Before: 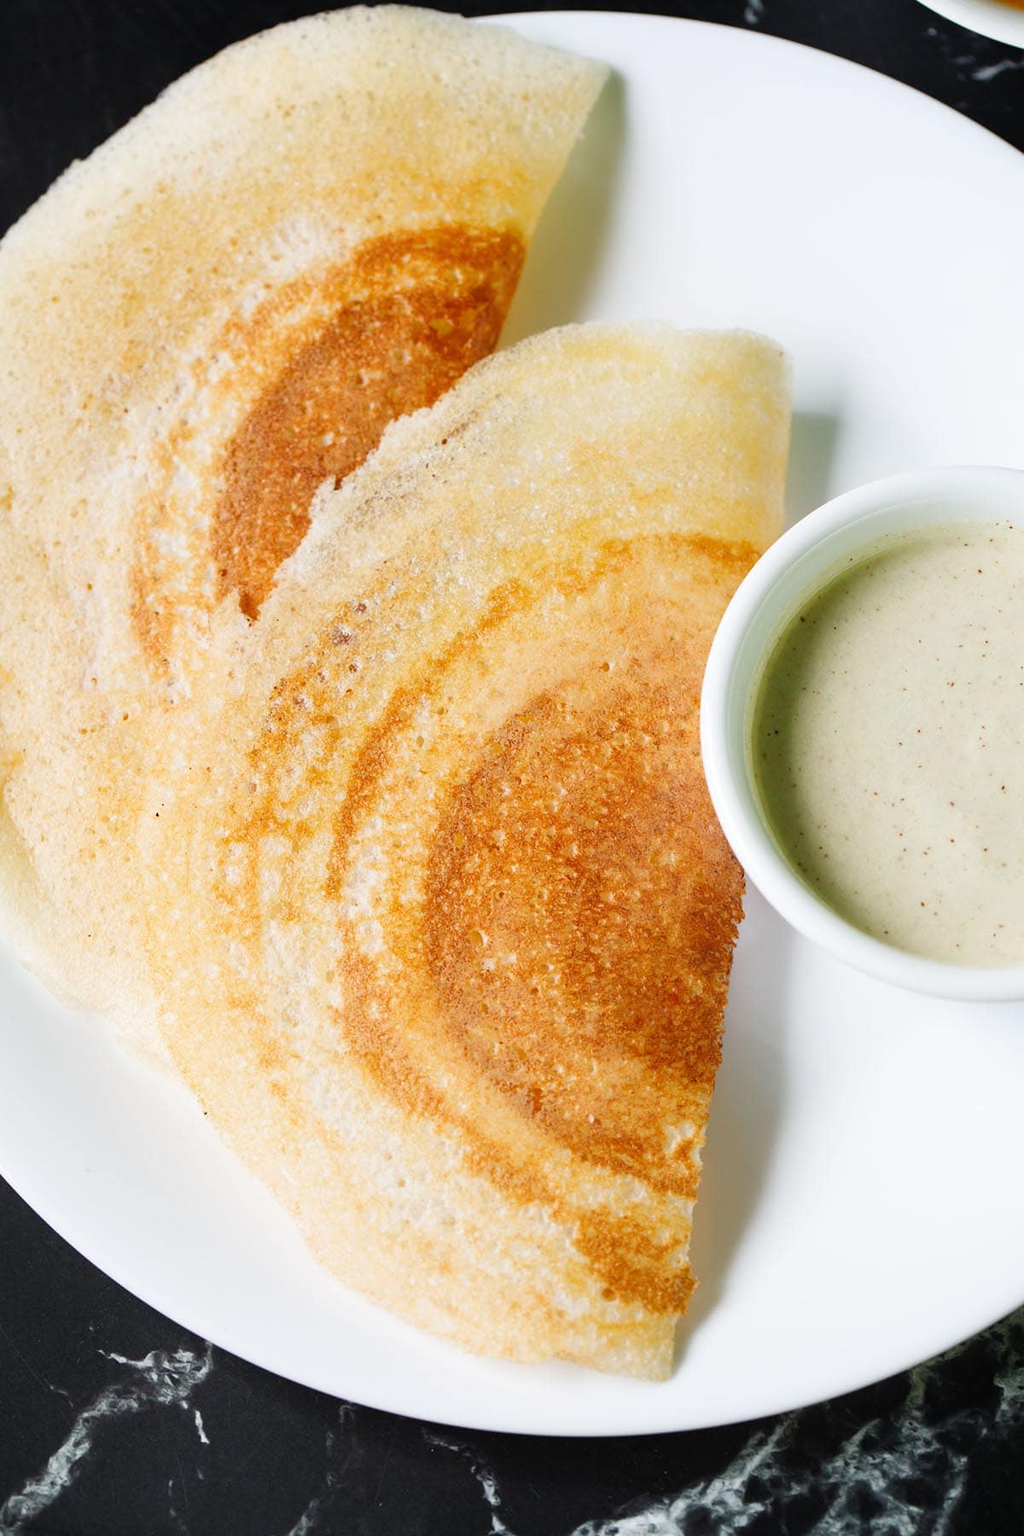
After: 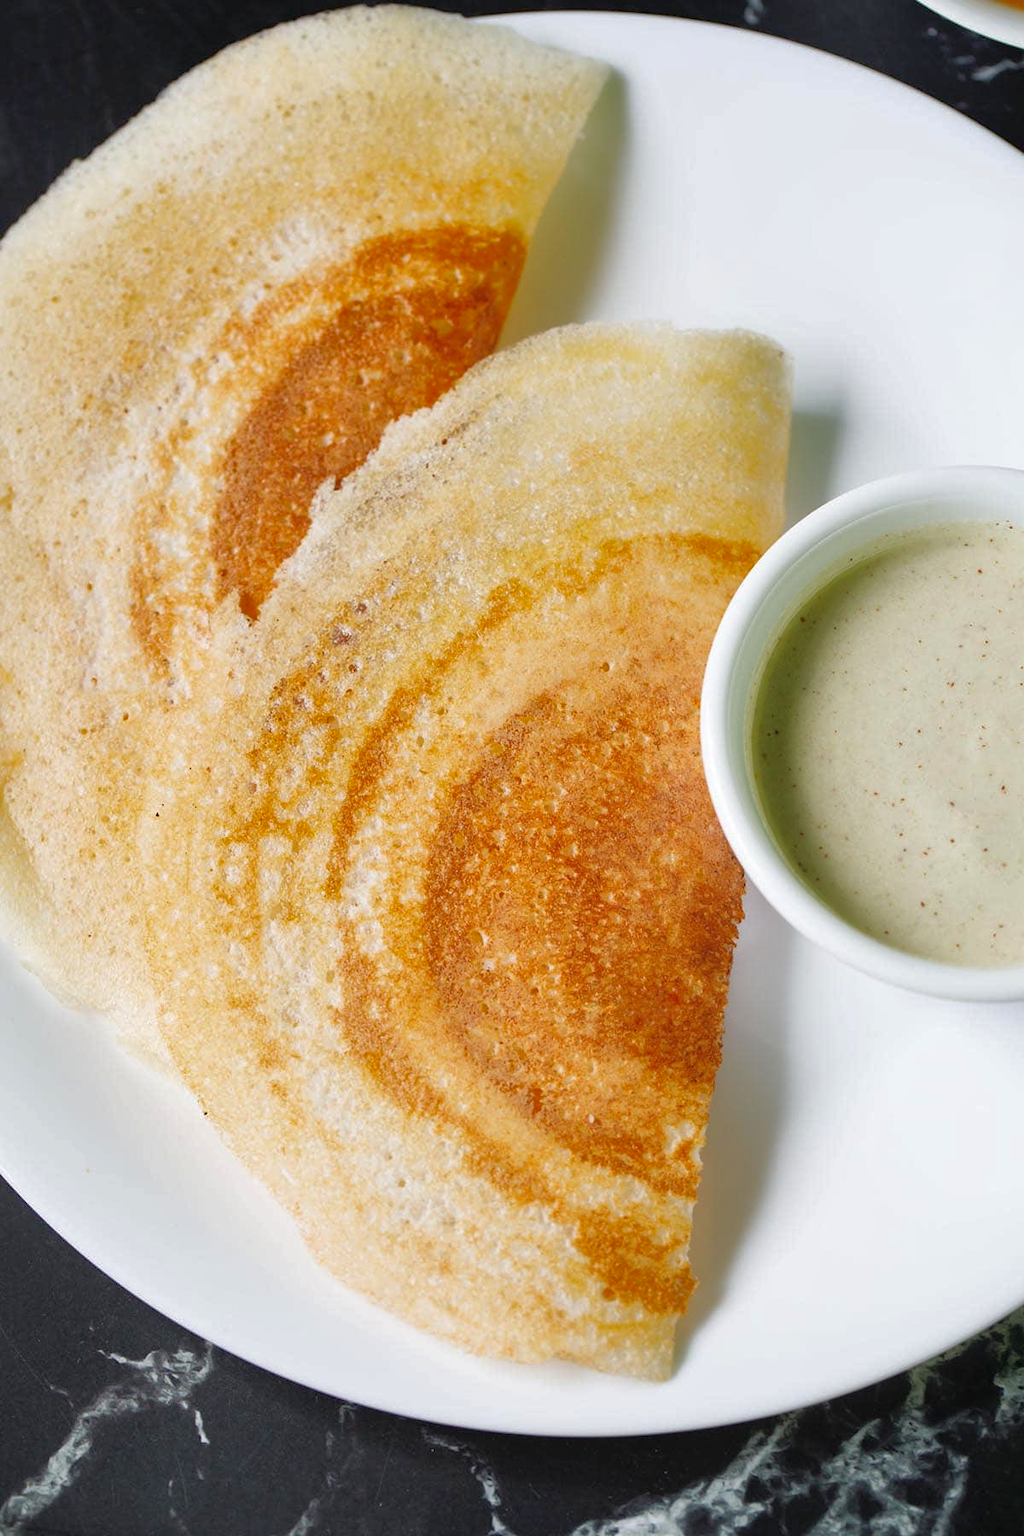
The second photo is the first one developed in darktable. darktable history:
shadows and highlights: highlights color adjustment 49.37%
